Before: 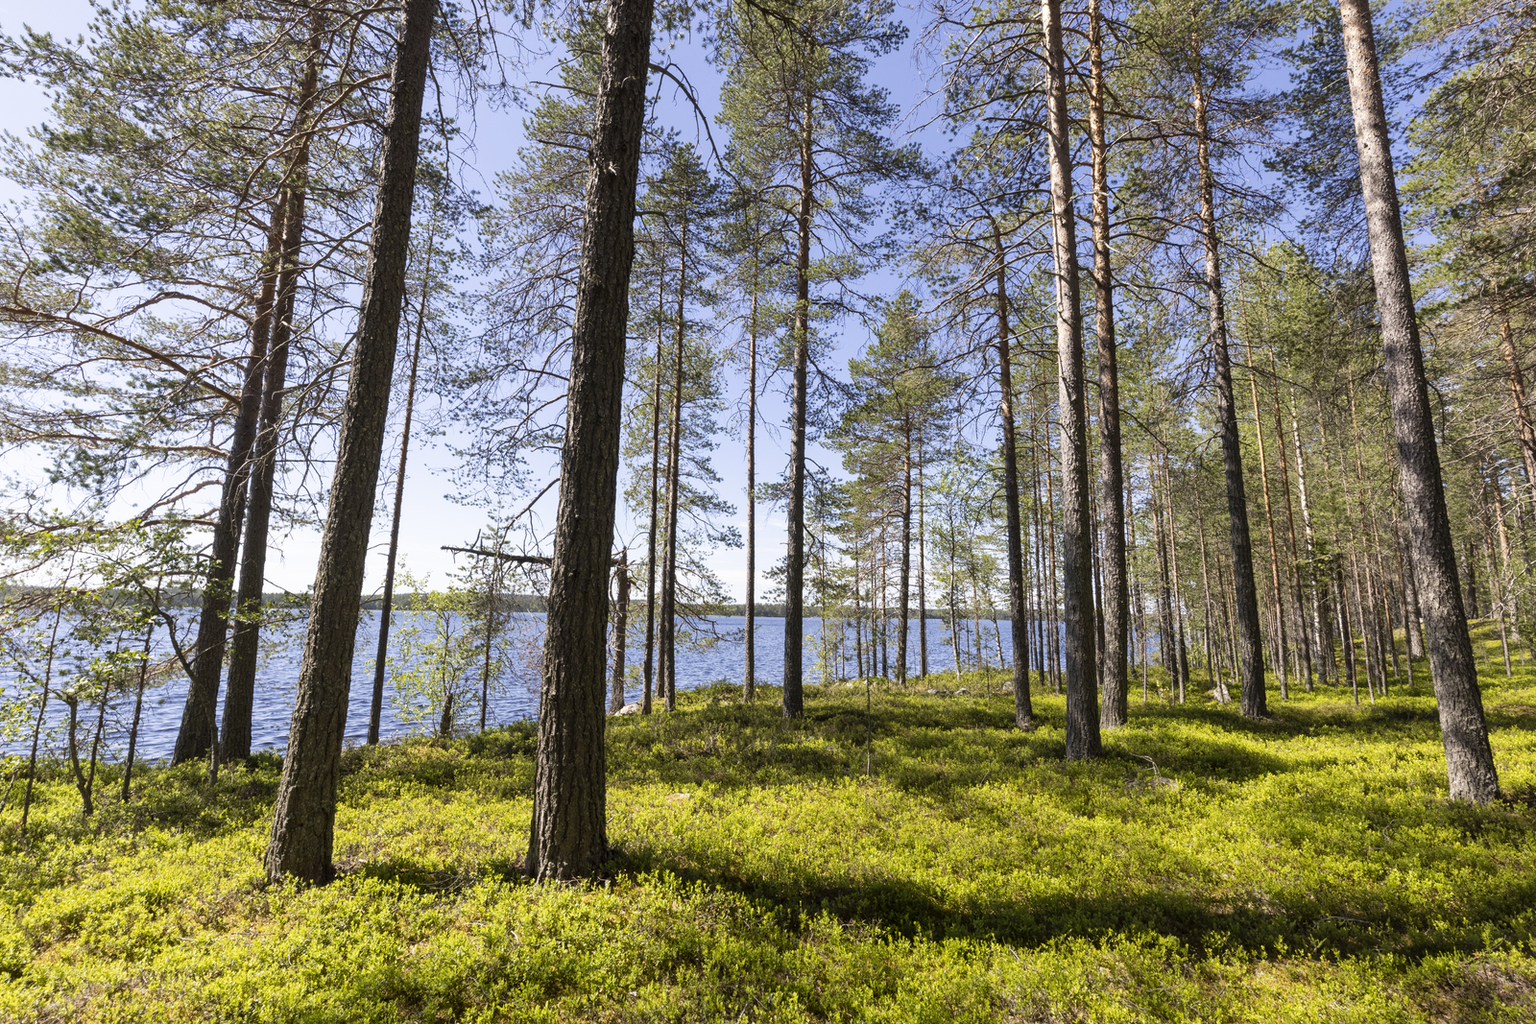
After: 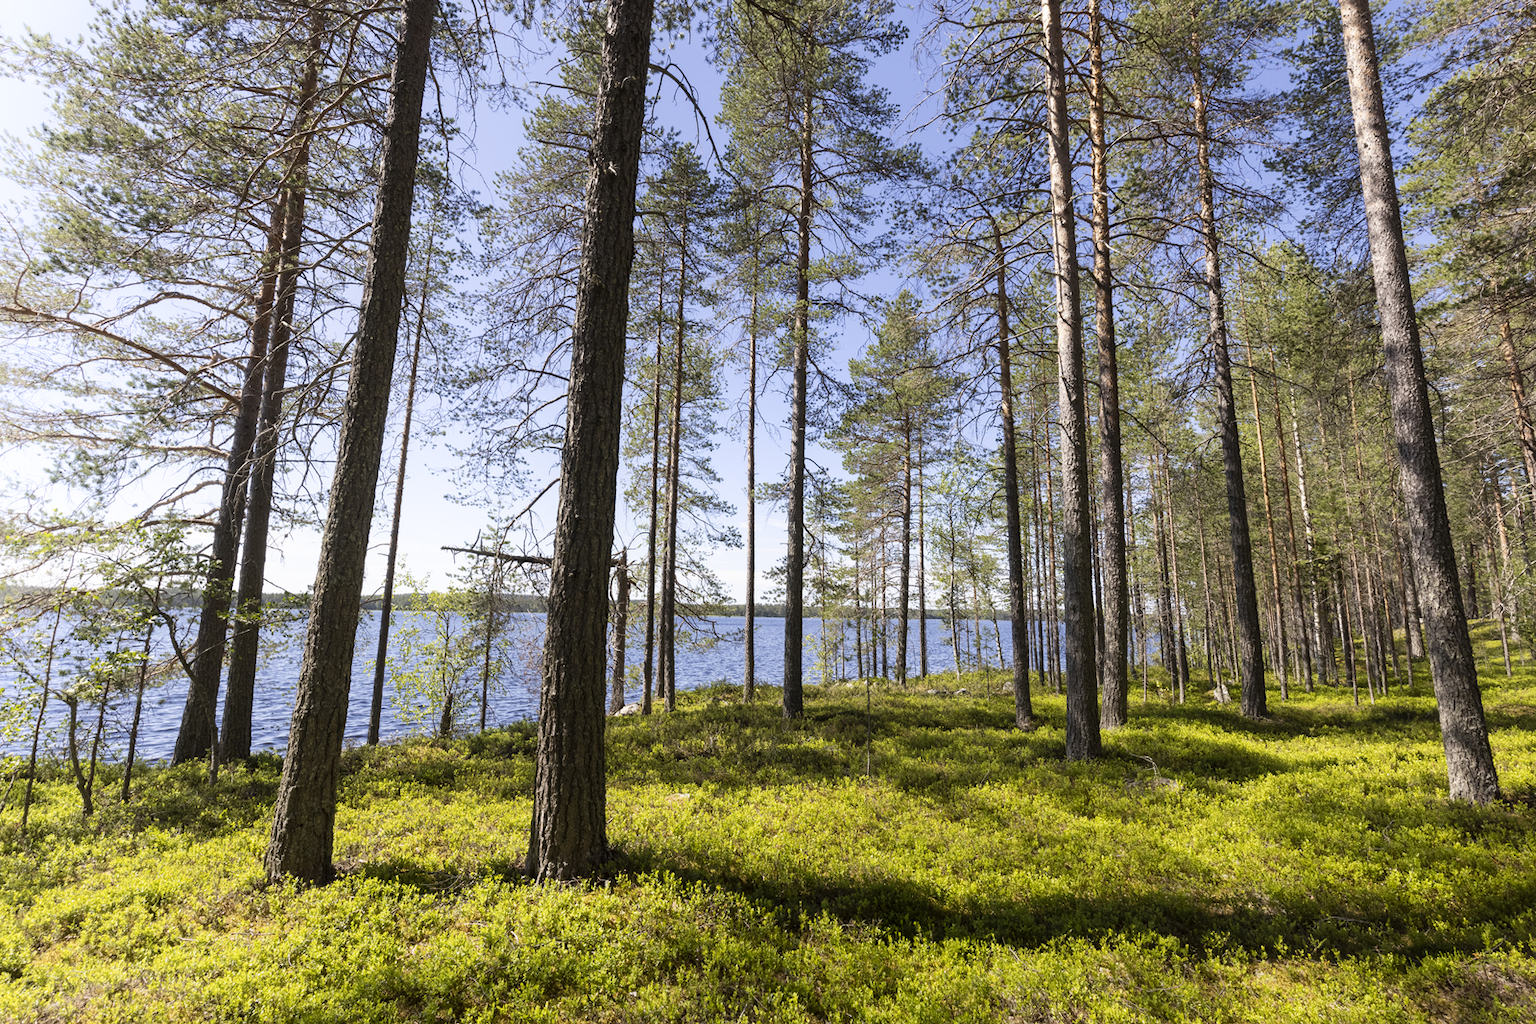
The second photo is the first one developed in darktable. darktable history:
shadows and highlights: shadows -89.05, highlights 89.29, soften with gaussian
